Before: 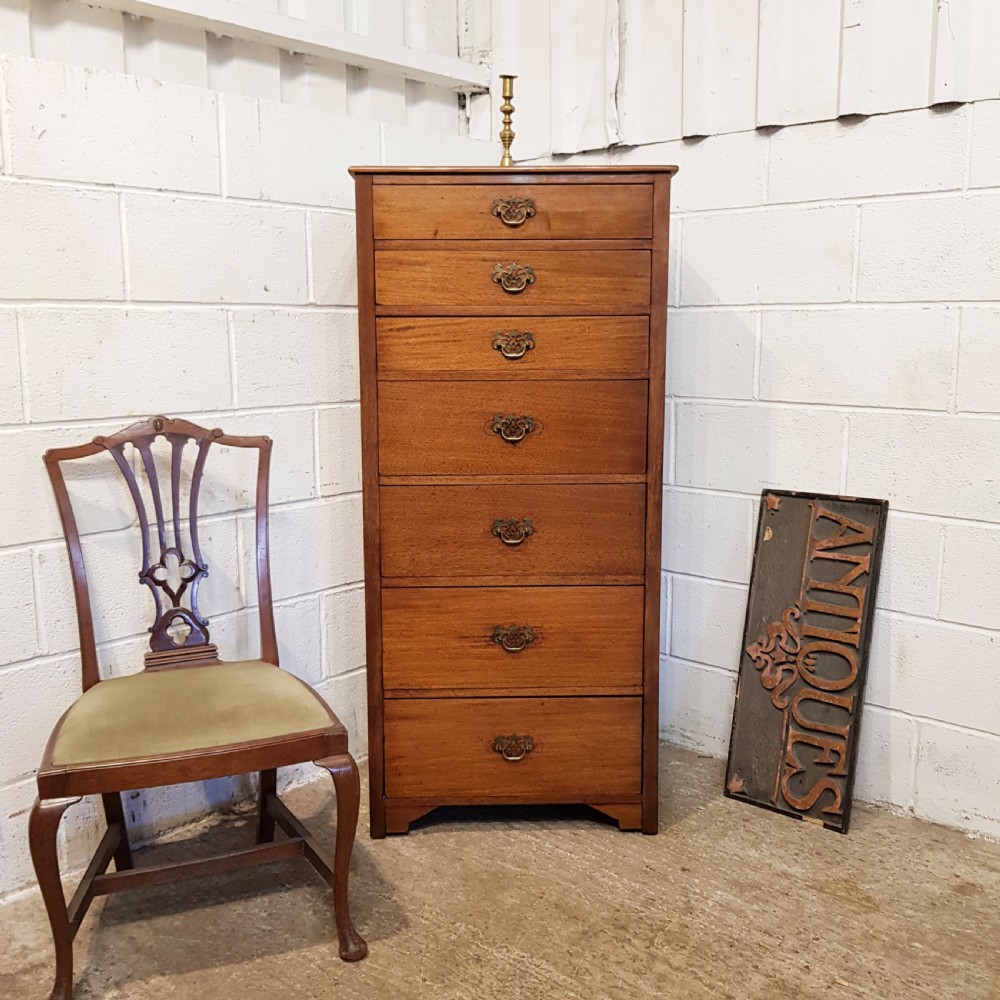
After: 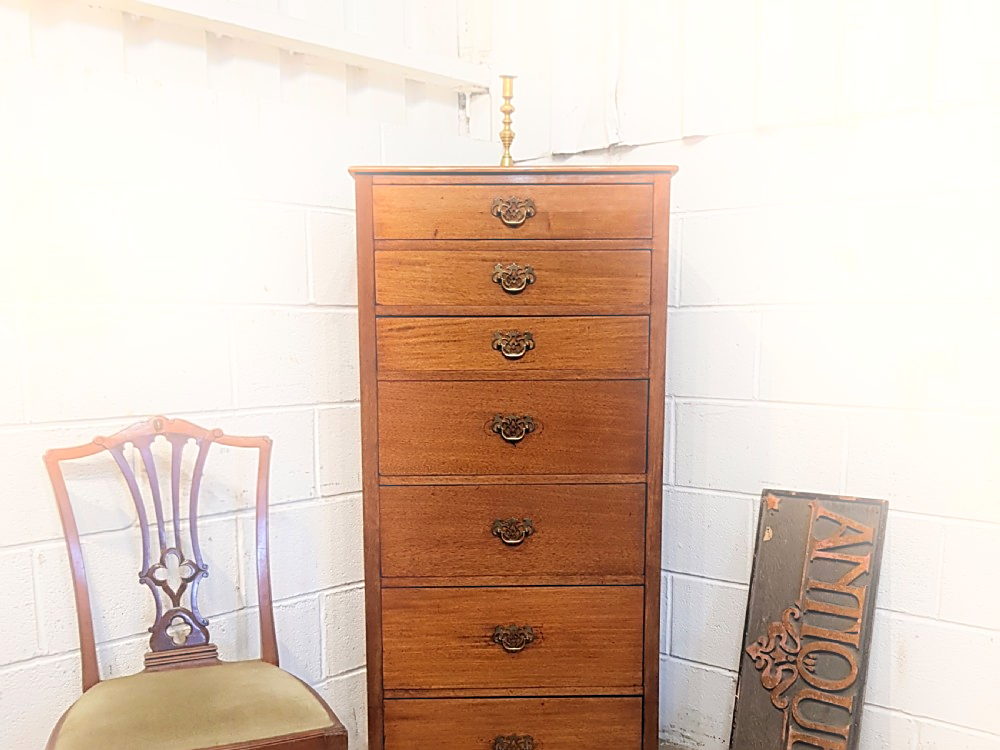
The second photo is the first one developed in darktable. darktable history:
bloom: size 16%, threshold 98%, strength 20%
levels: levels [0, 0.499, 1]
crop: bottom 24.967%
sharpen: on, module defaults
